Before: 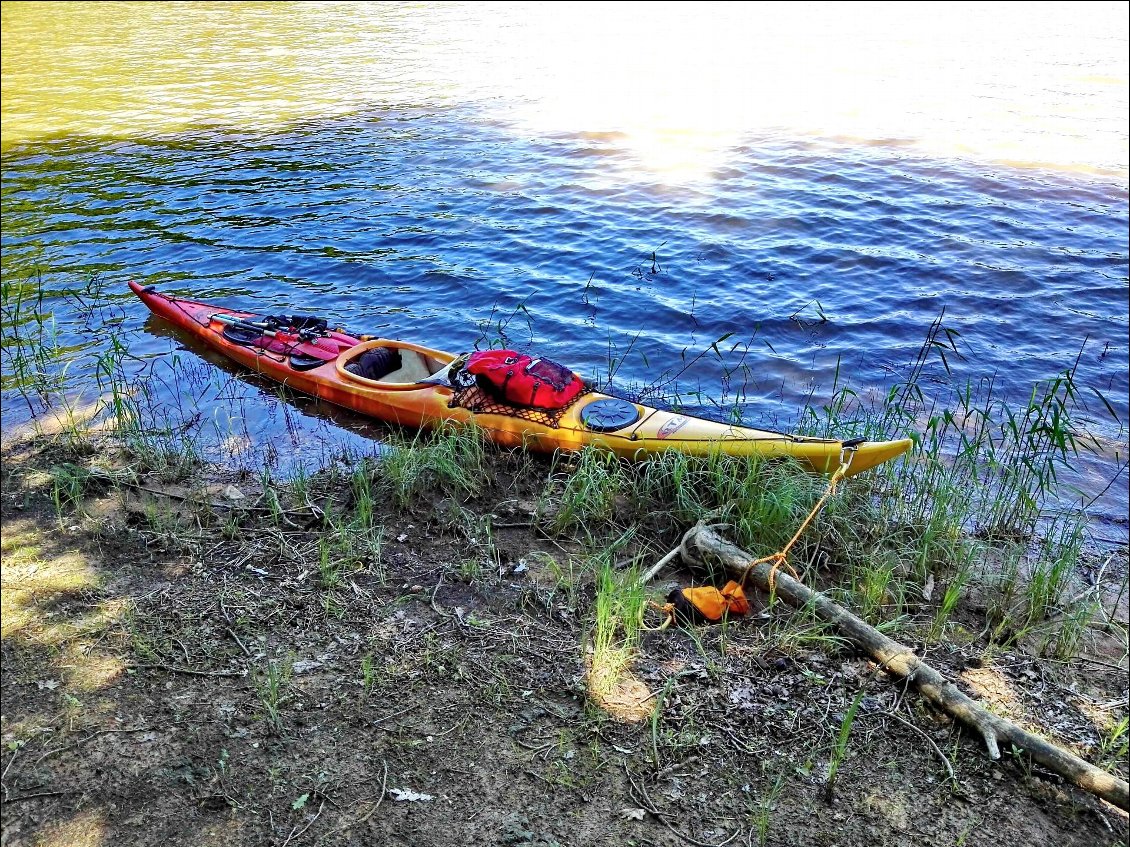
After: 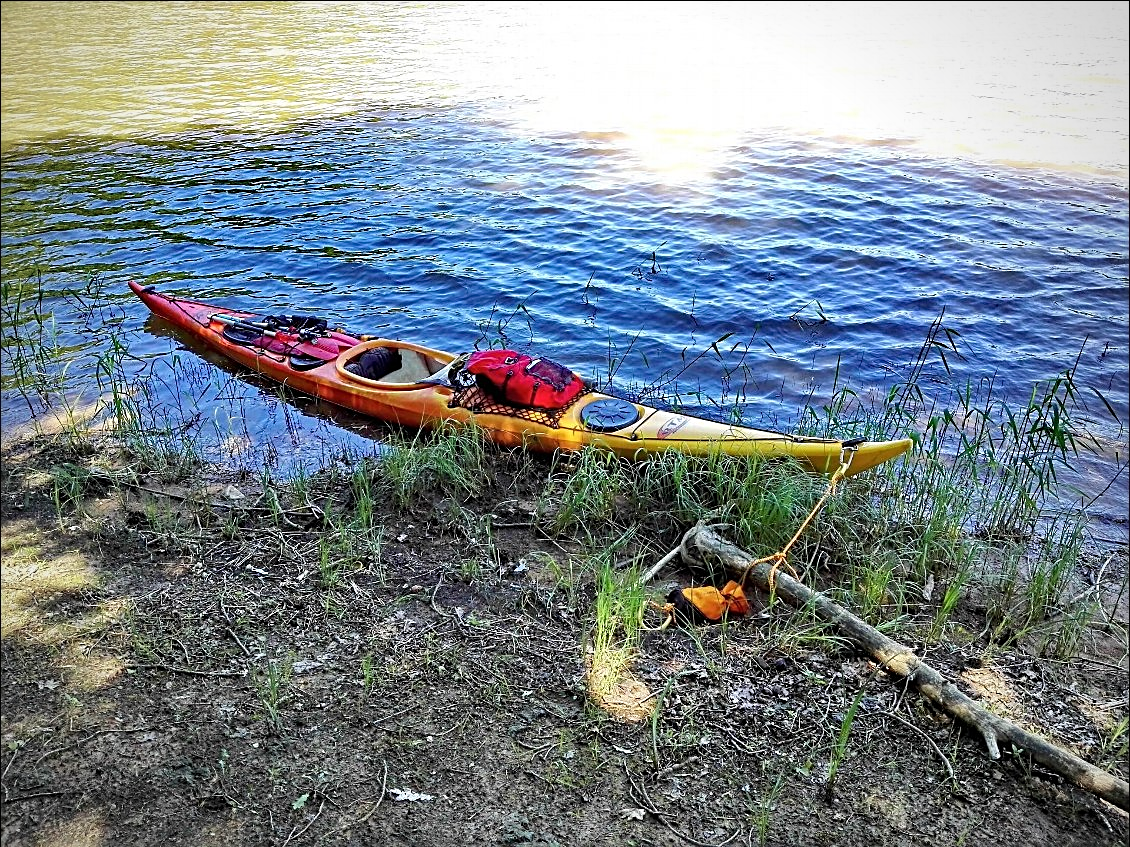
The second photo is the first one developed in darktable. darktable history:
sharpen: on, module defaults
vignetting: fall-off start 74.63%, fall-off radius 66.27%
